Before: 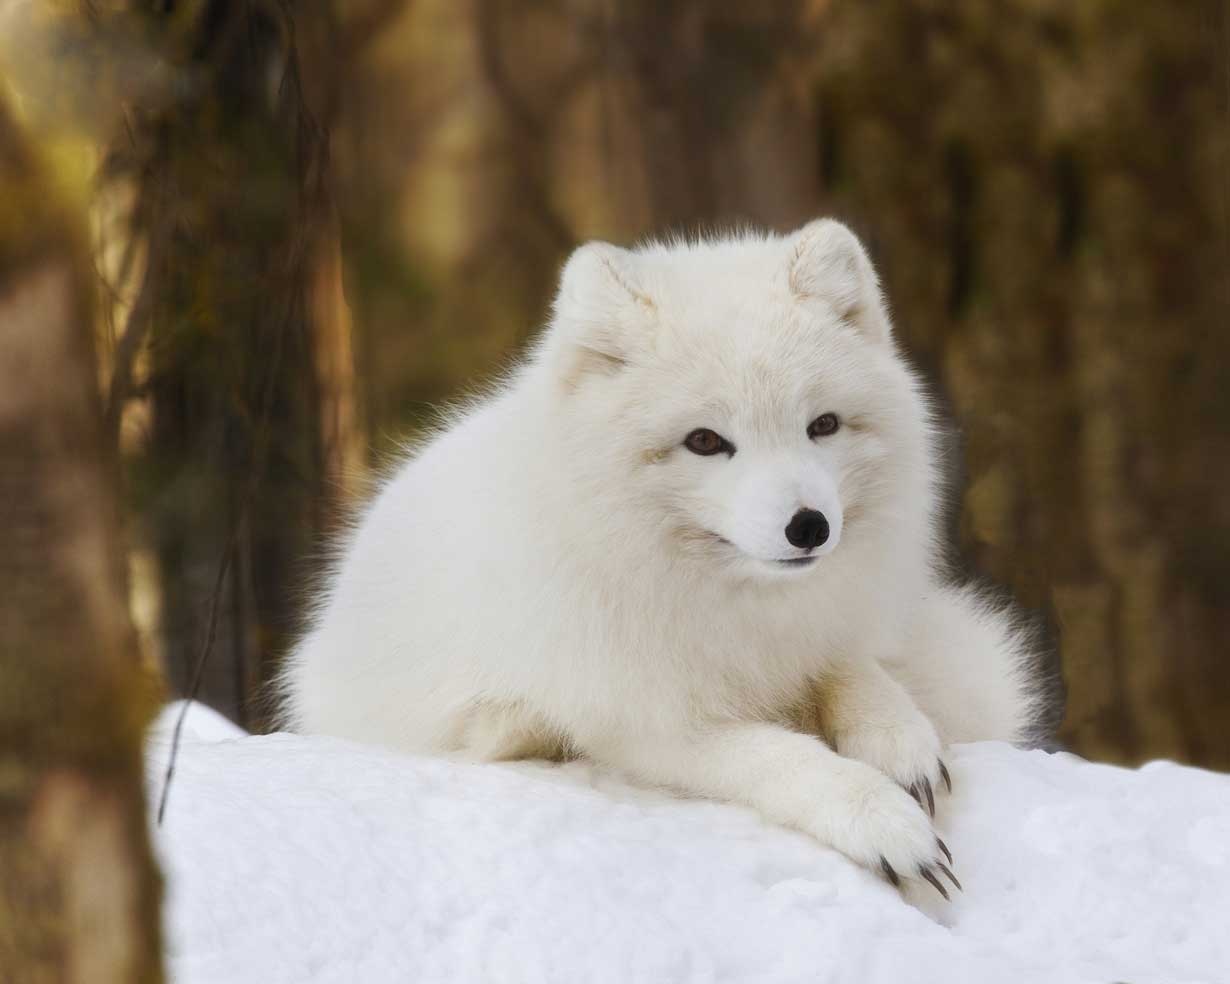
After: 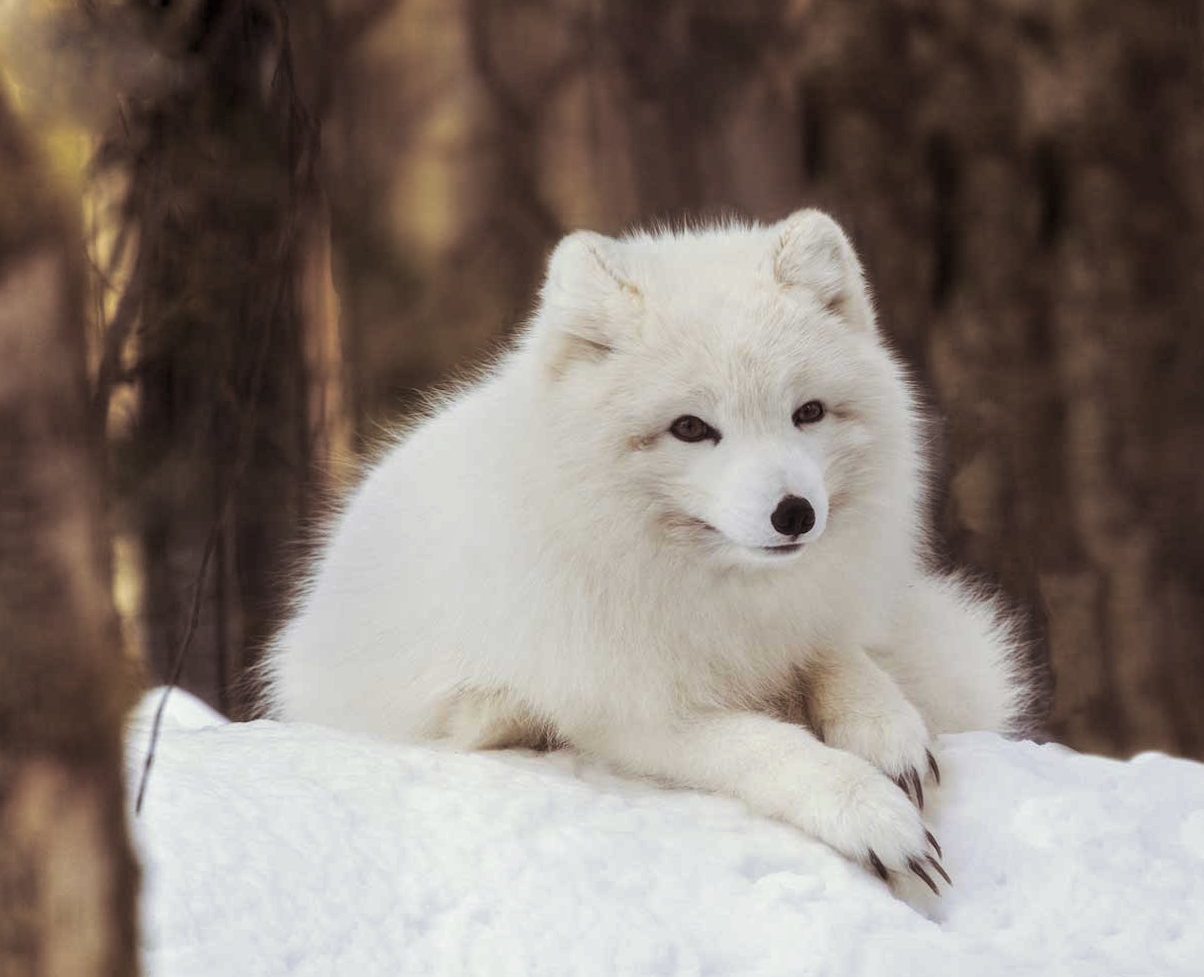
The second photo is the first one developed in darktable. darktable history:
rotate and perspective: rotation 0.226°, lens shift (vertical) -0.042, crop left 0.023, crop right 0.982, crop top 0.006, crop bottom 0.994
rgb levels: preserve colors max RGB
local contrast: on, module defaults
split-toning: shadows › saturation 0.2
